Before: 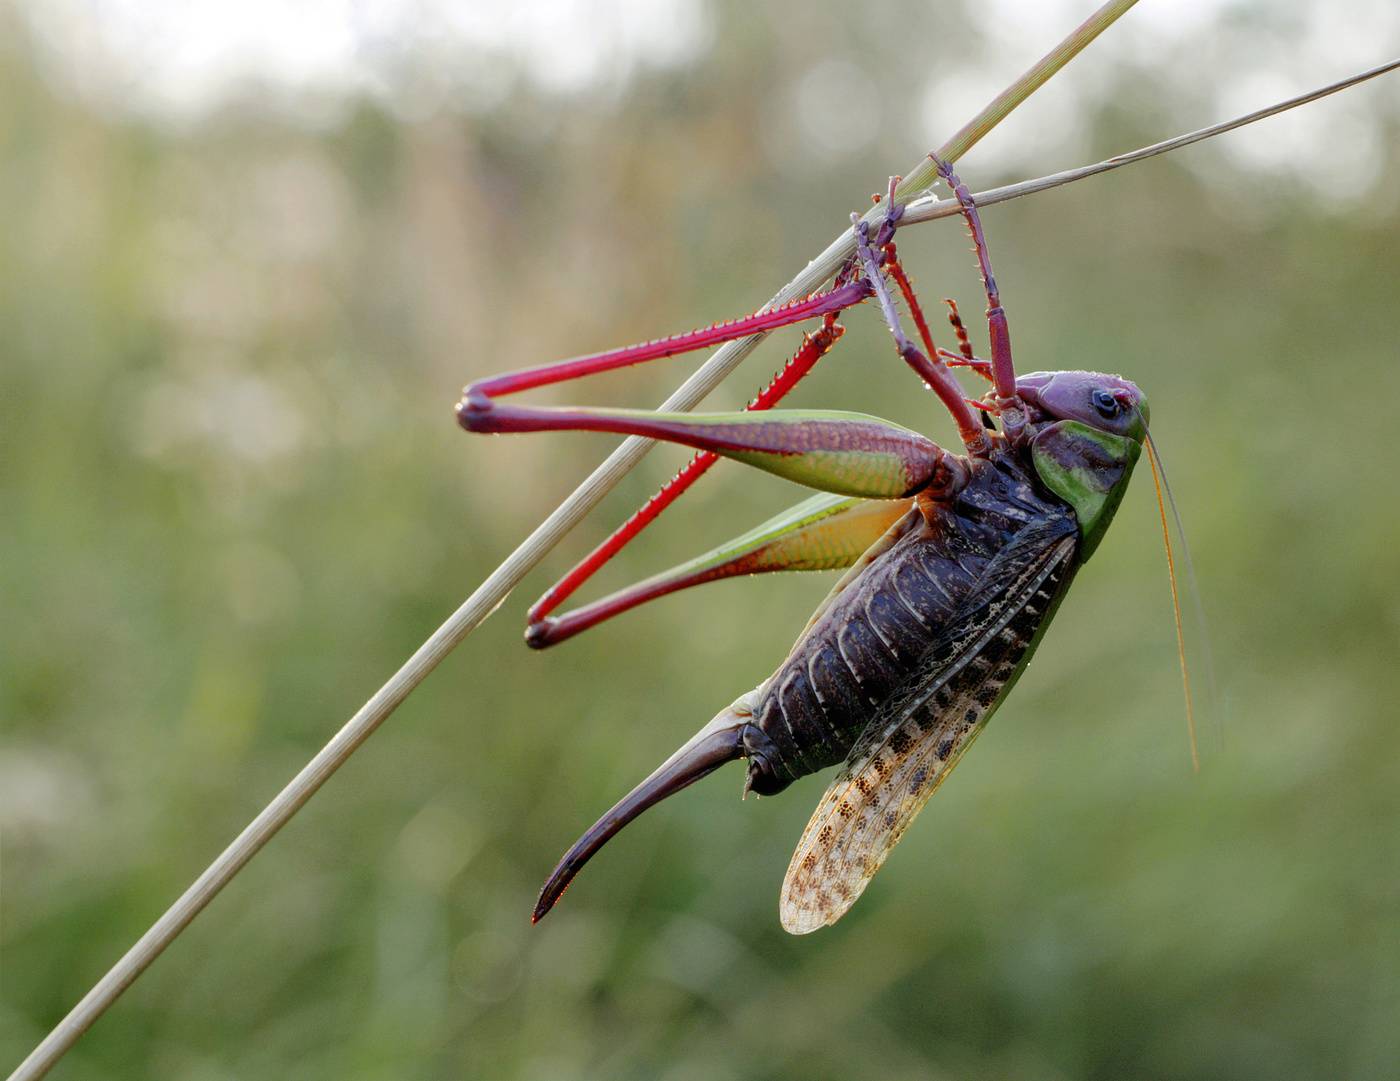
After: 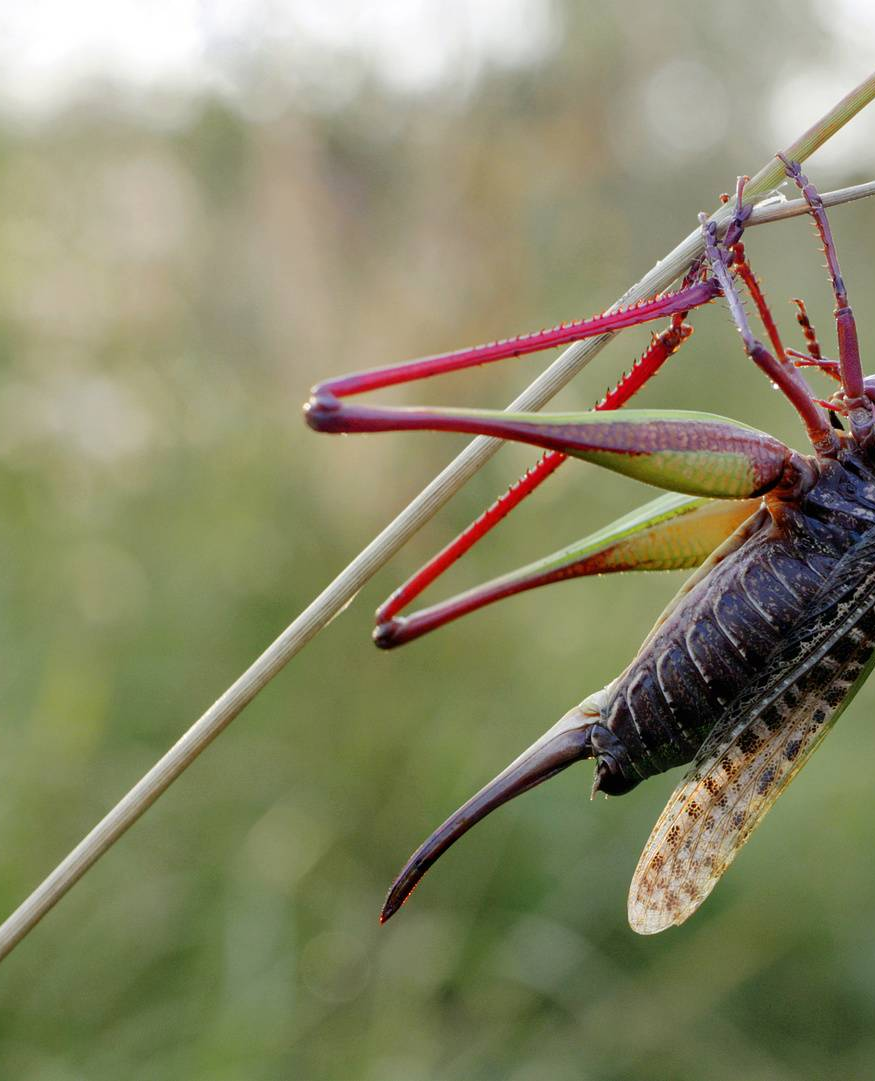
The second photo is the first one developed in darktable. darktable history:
crop: left 10.864%, right 26.577%
